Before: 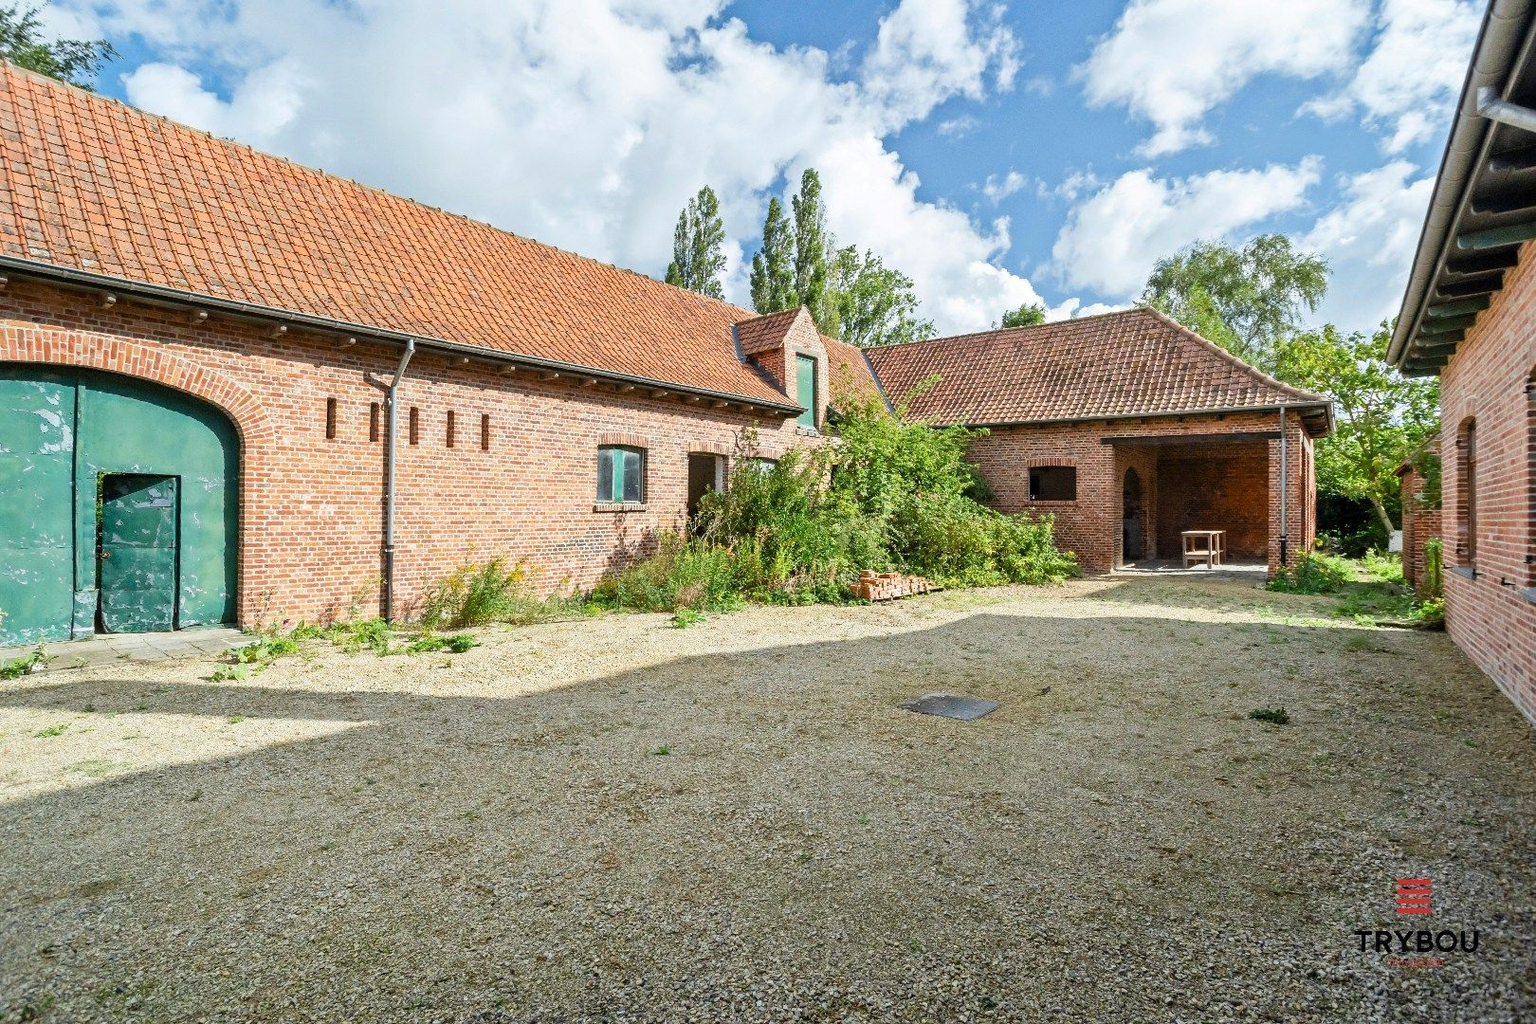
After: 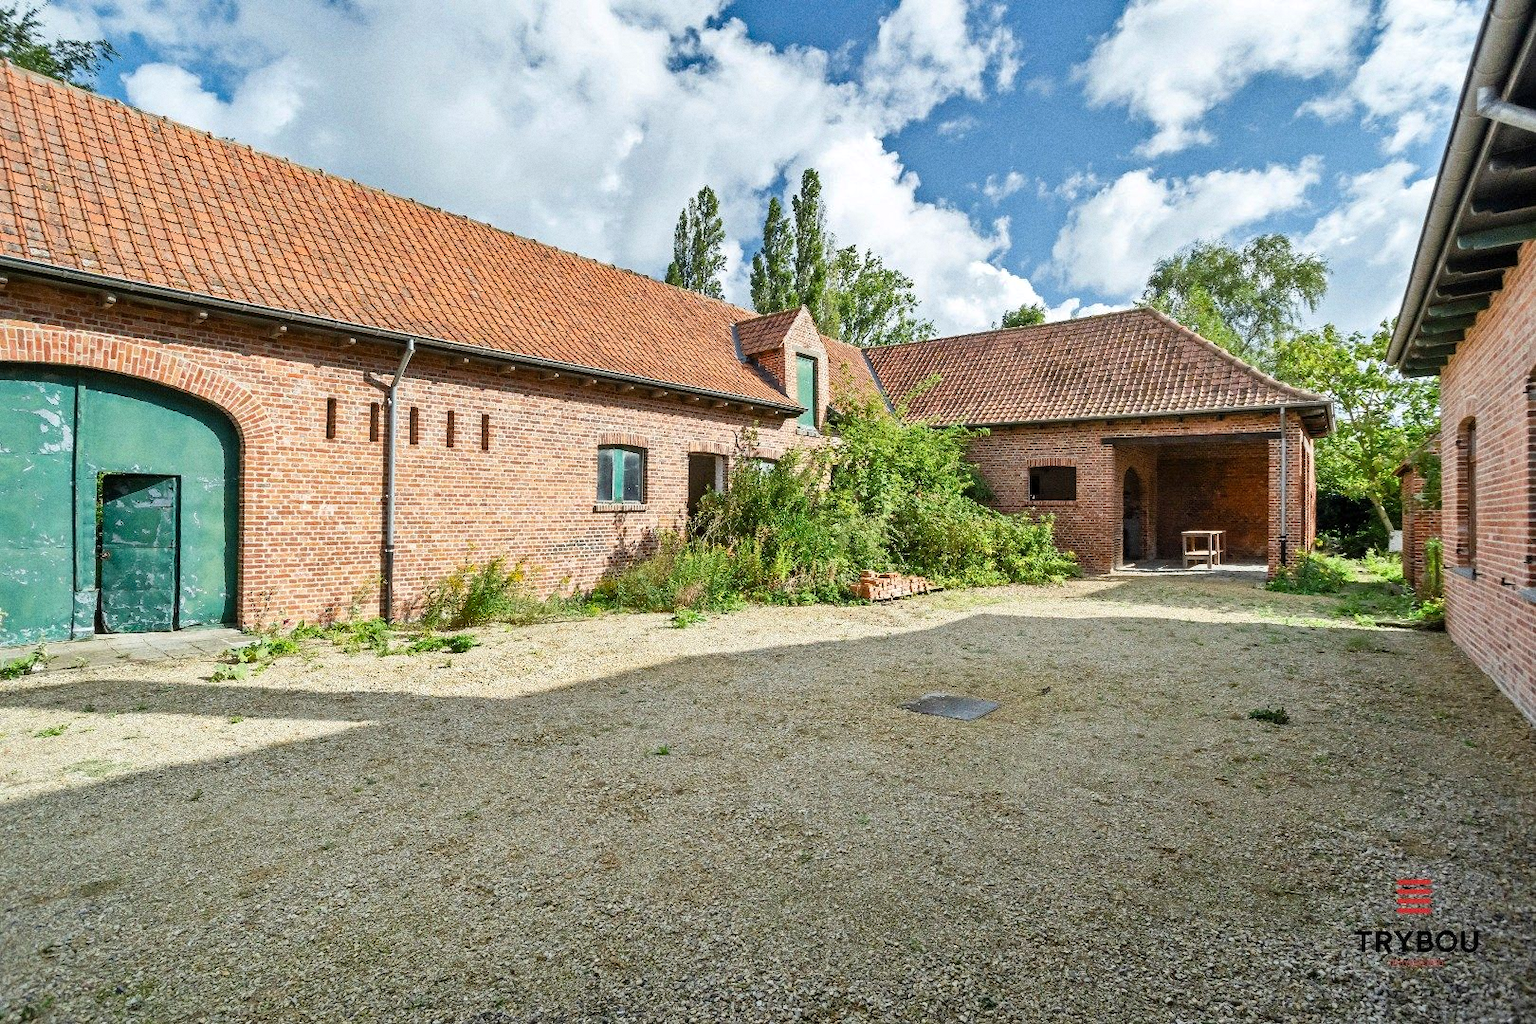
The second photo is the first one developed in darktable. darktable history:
shadows and highlights: shadows 12, white point adjustment 1.2, soften with gaussian
grain: coarseness 0.09 ISO
